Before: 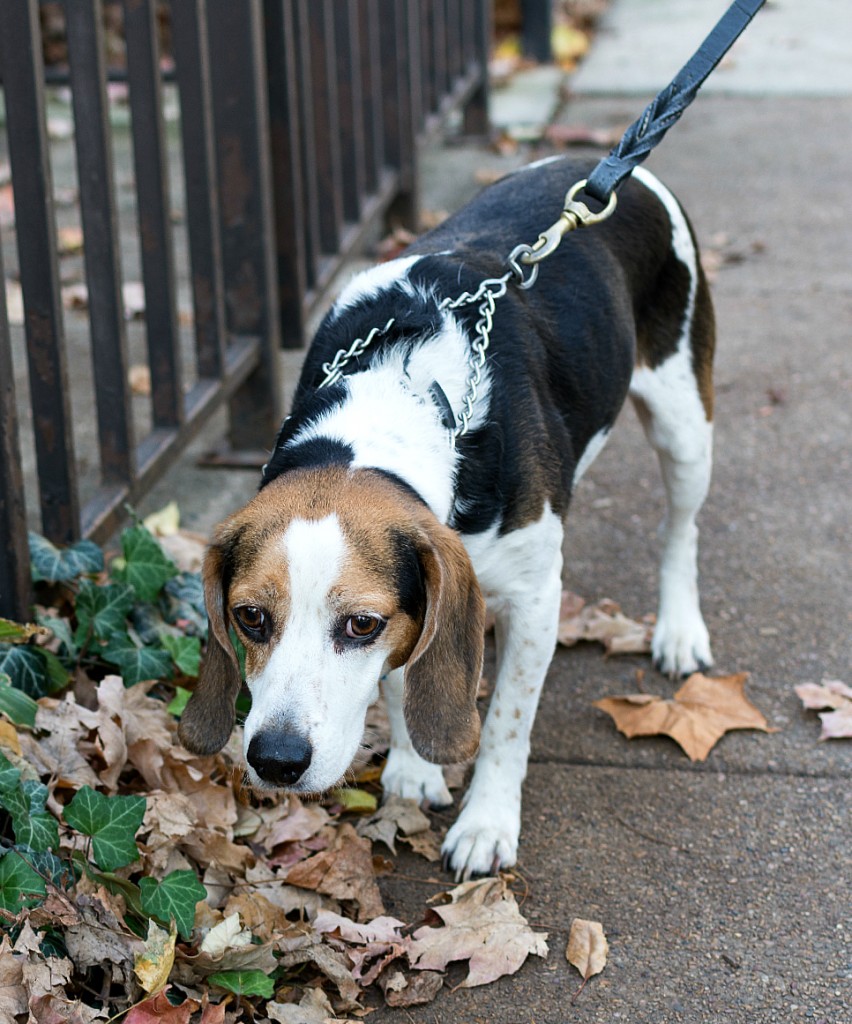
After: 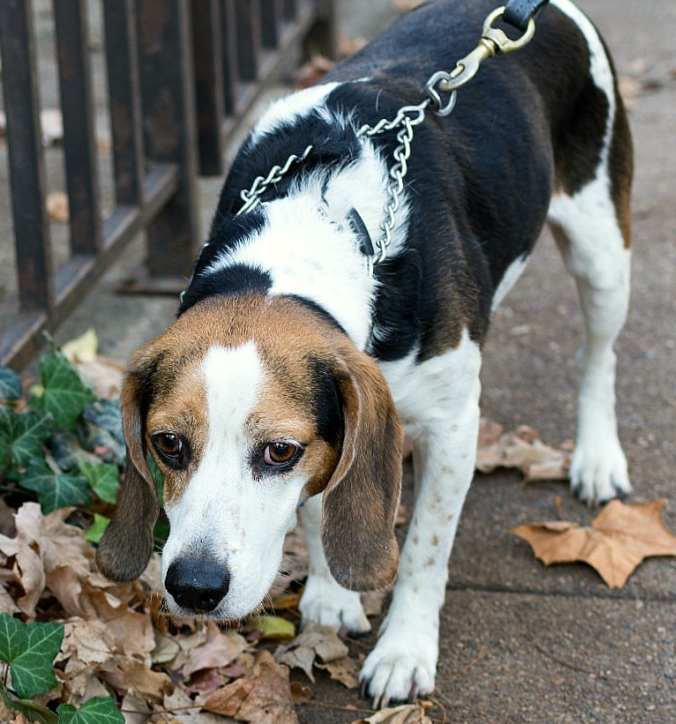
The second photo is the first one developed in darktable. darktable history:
color correction: highlights b* 3
crop: left 9.712%, top 16.928%, right 10.845%, bottom 12.332%
